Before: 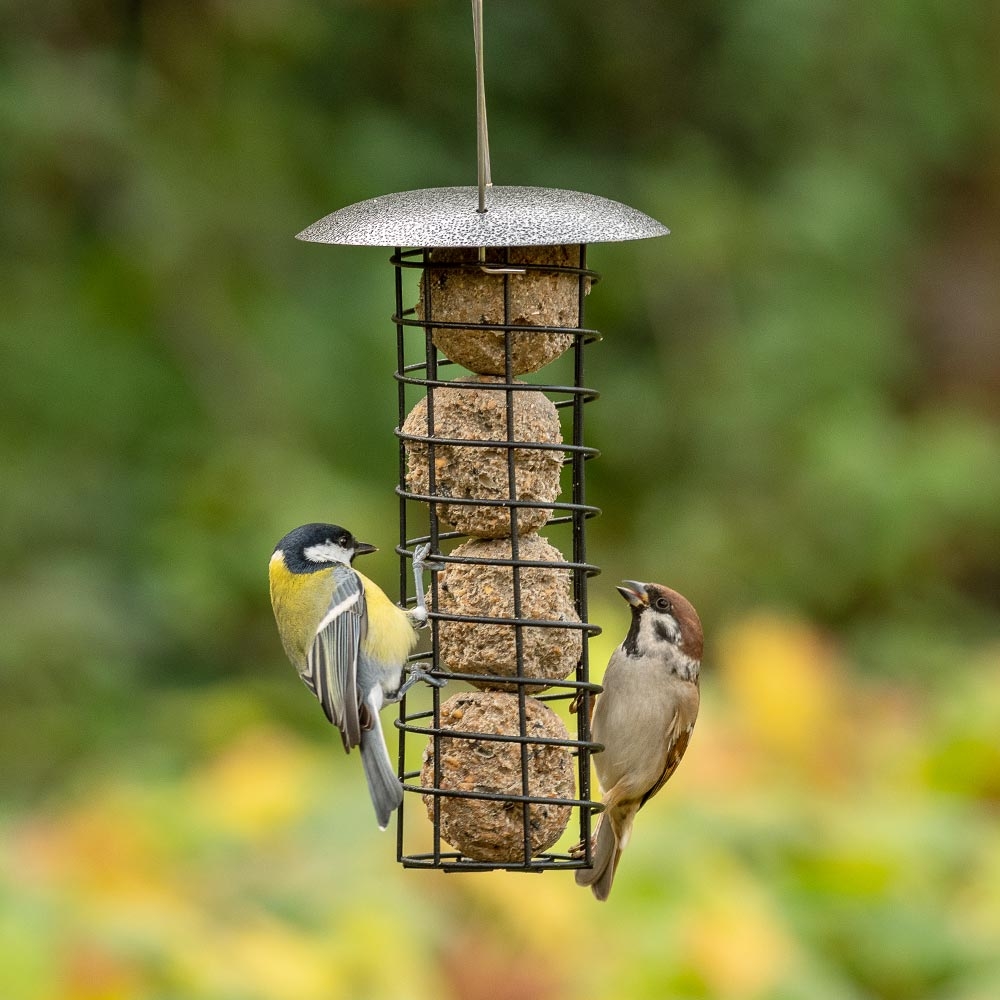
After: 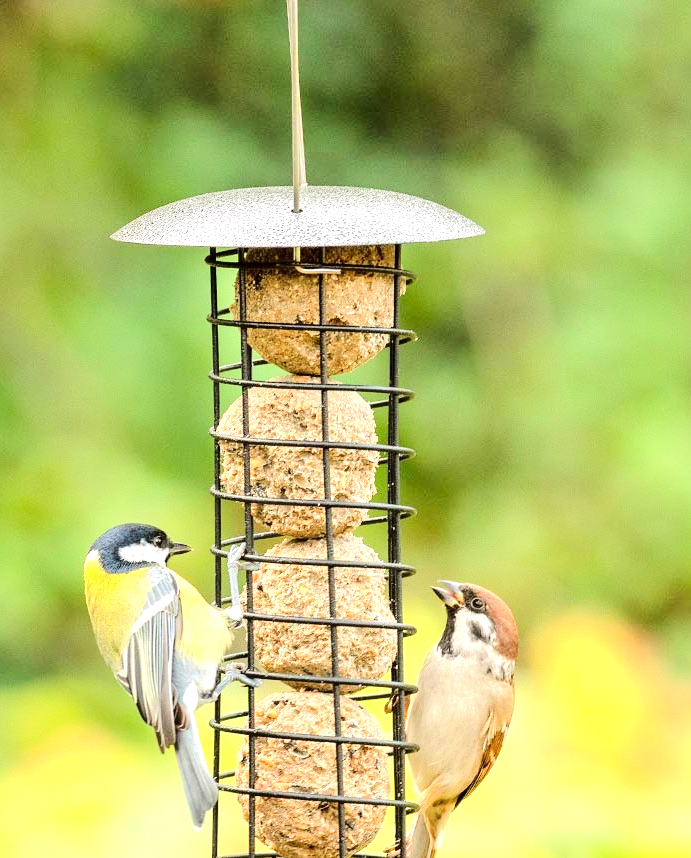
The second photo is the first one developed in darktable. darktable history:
exposure: exposure 1.001 EV, compensate exposure bias true, compensate highlight preservation false
tone equalizer: -7 EV 0.153 EV, -6 EV 0.583 EV, -5 EV 1.19 EV, -4 EV 1.29 EV, -3 EV 1.15 EV, -2 EV 0.6 EV, -1 EV 0.164 EV, edges refinement/feathering 500, mask exposure compensation -1.57 EV, preserve details no
crop: left 18.501%, right 12.338%, bottom 14.171%
